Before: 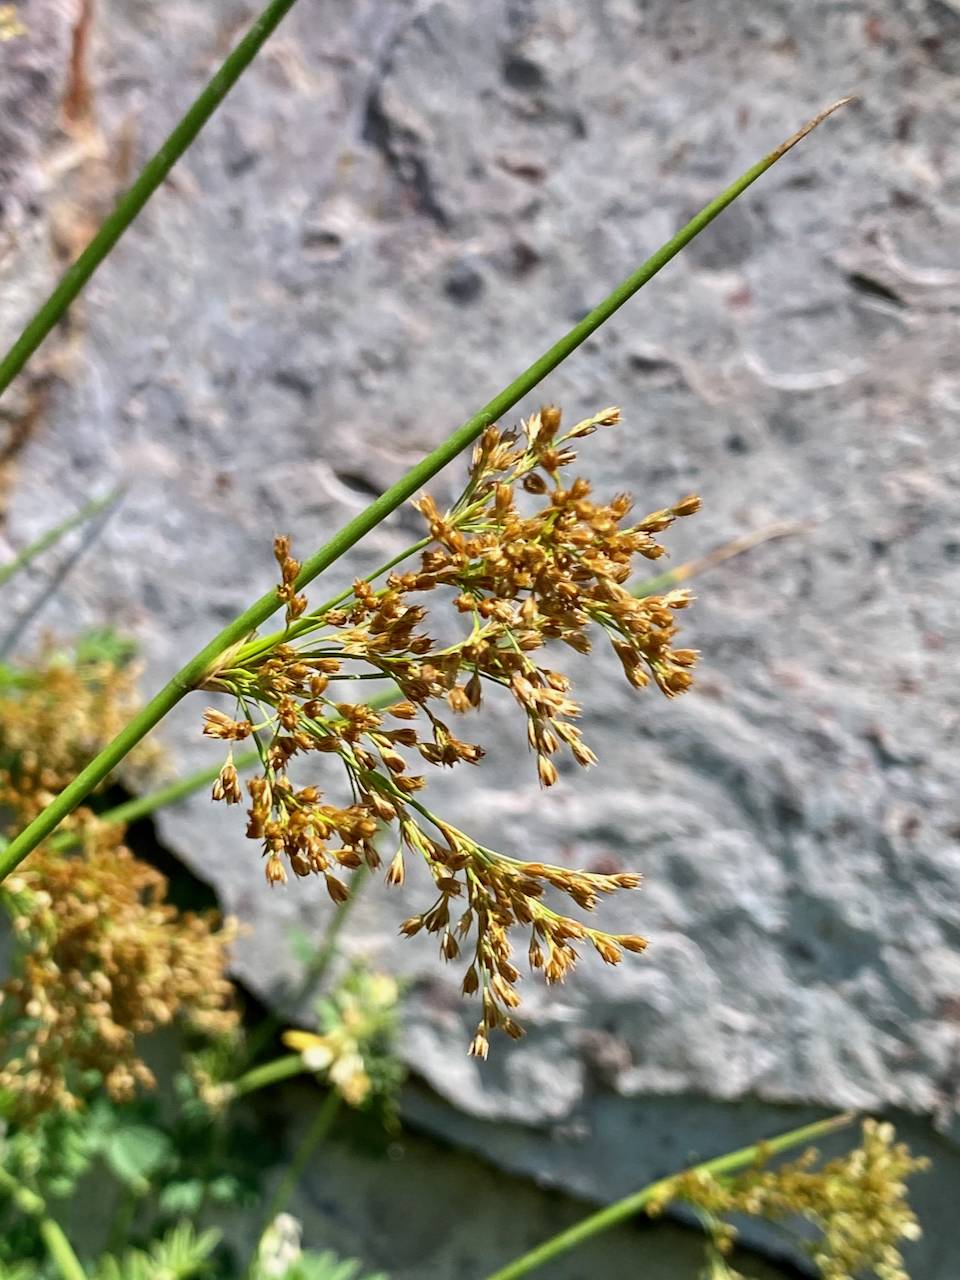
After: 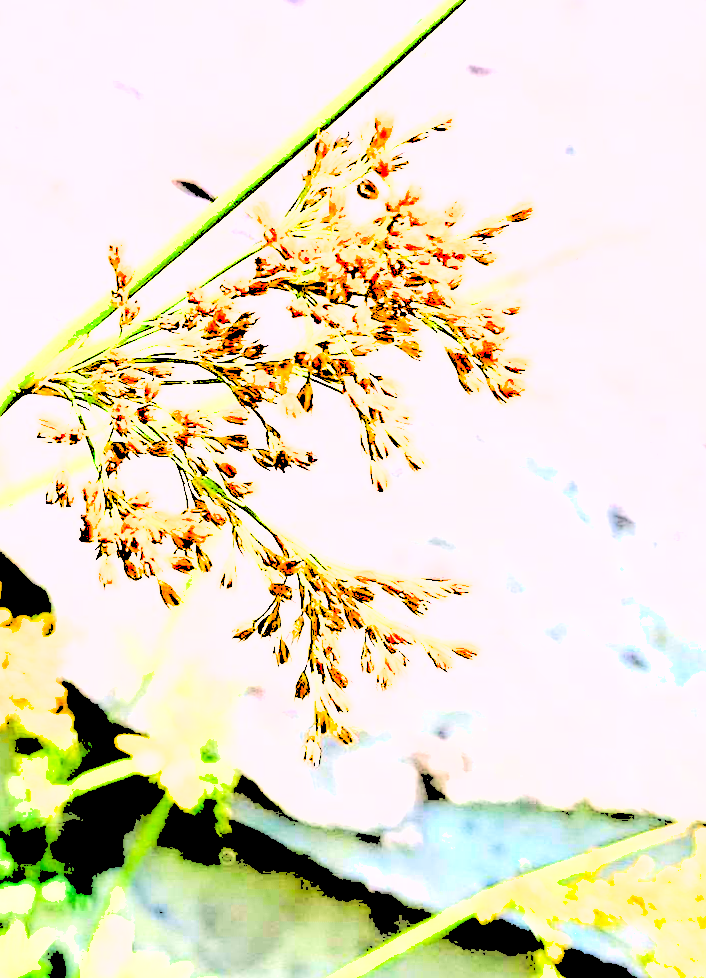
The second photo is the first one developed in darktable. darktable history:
shadows and highlights: on, module defaults
color correction: highlights a* 14.52, highlights b* 4.84
sharpen: on, module defaults
exposure: black level correction 0, exposure 0.7 EV, compensate exposure bias true, compensate highlight preservation false
white balance: red 0.983, blue 1.036
crop: left 16.871%, top 22.857%, right 9.116%
rotate and perspective: rotation 0.192°, lens shift (horizontal) -0.015, crop left 0.005, crop right 0.996, crop top 0.006, crop bottom 0.99
levels: levels [0.246, 0.246, 0.506]
